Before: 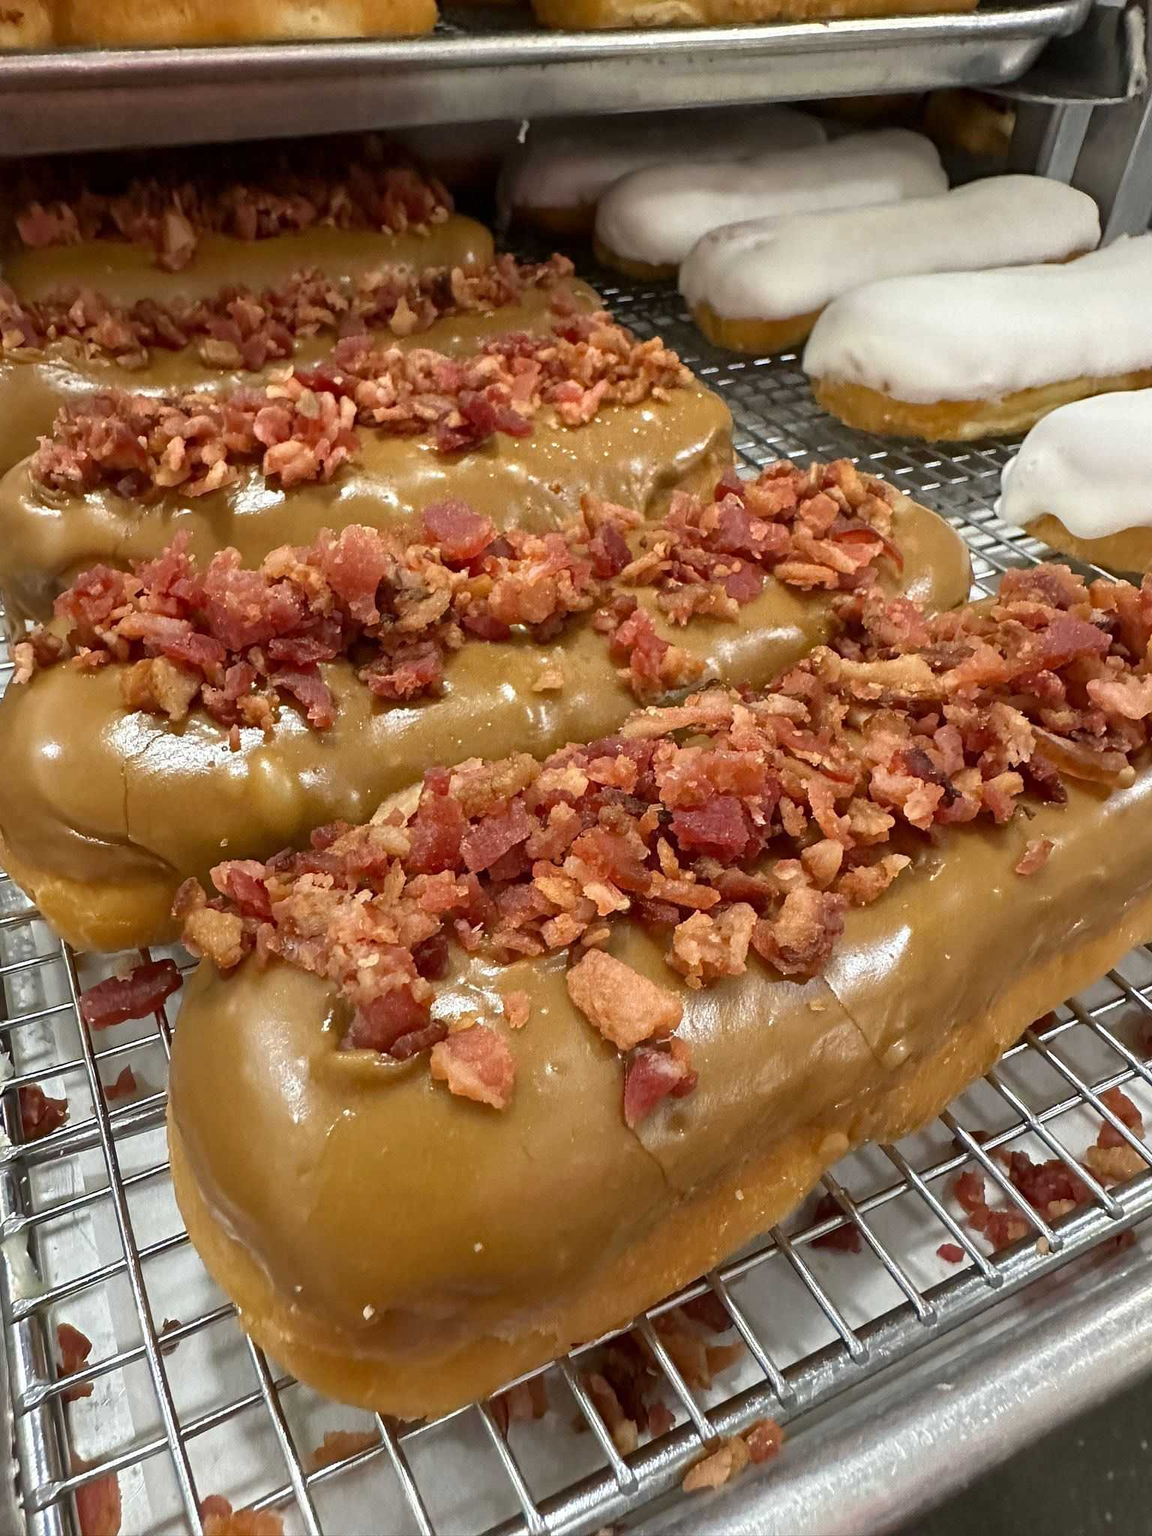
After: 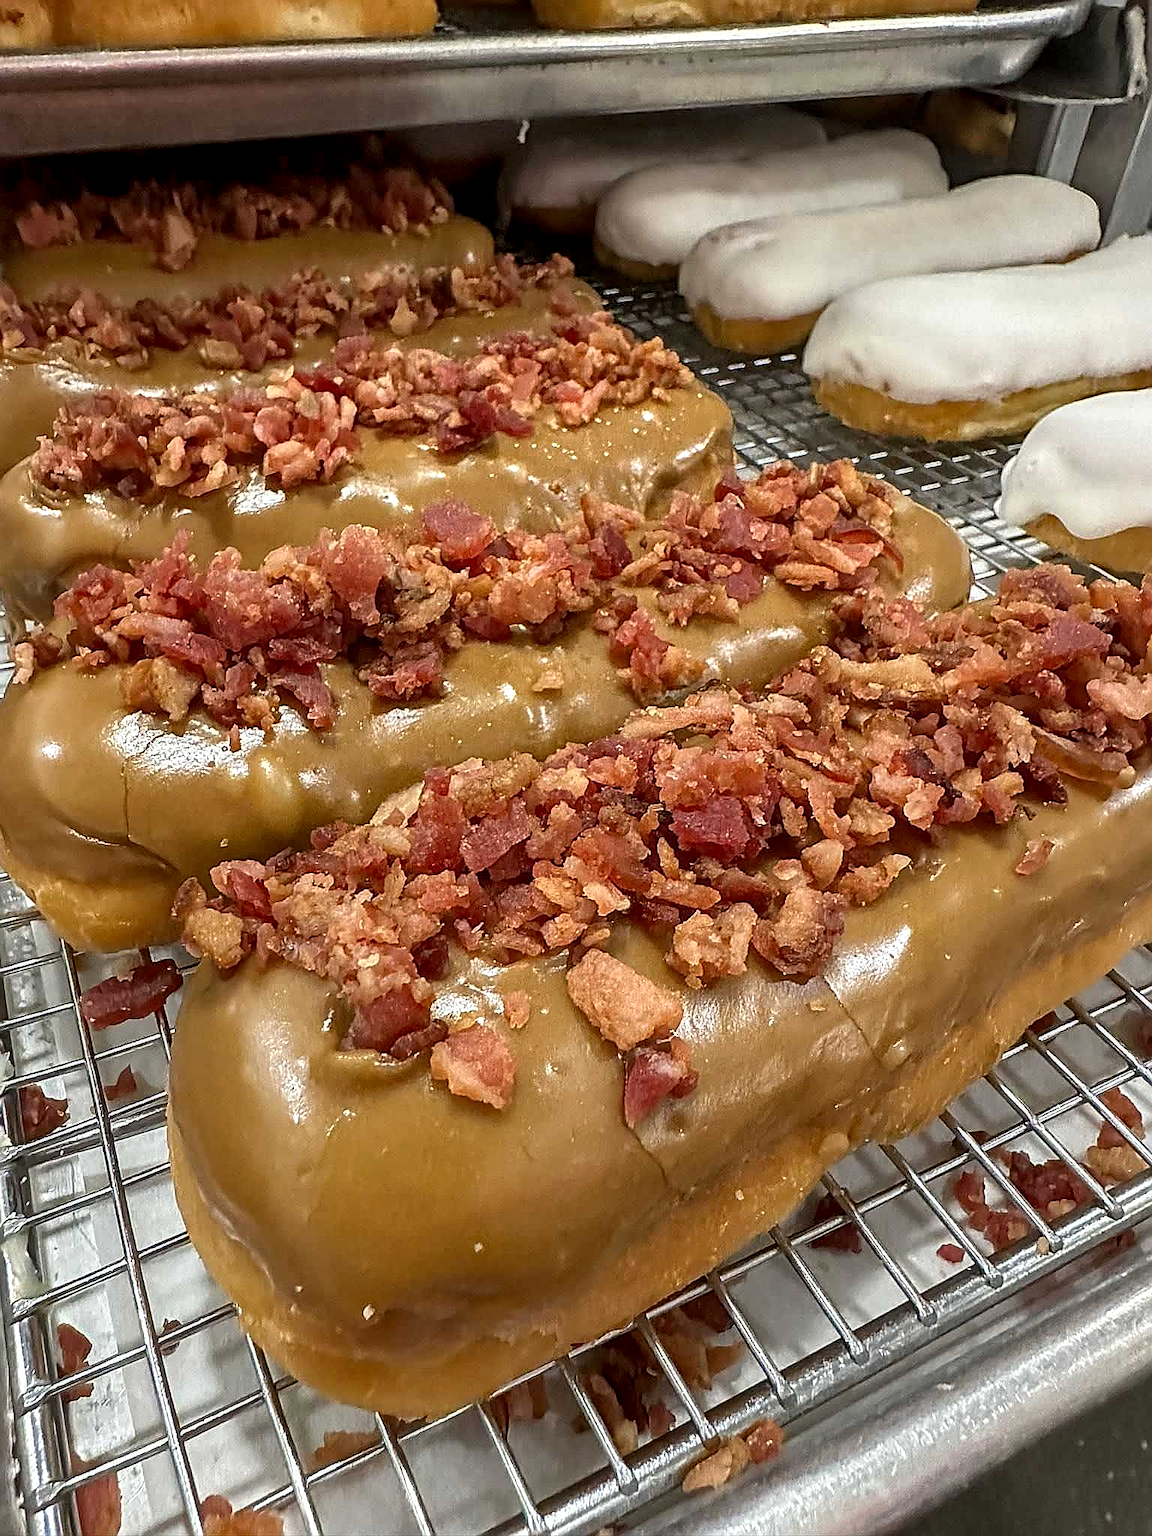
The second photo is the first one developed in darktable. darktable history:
local contrast: on, module defaults
shadows and highlights: shadows 29.61, highlights -30.47, low approximation 0.01, soften with gaussian
sharpen: radius 1.685, amount 1.294
